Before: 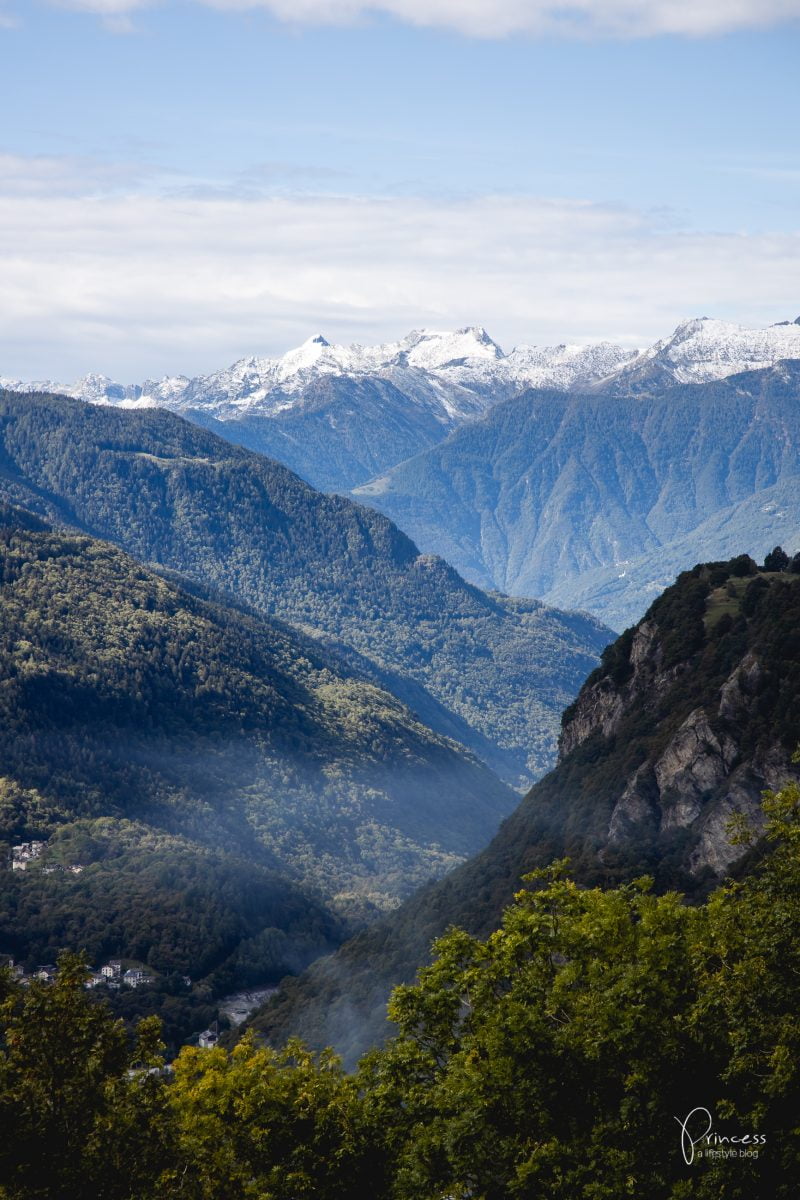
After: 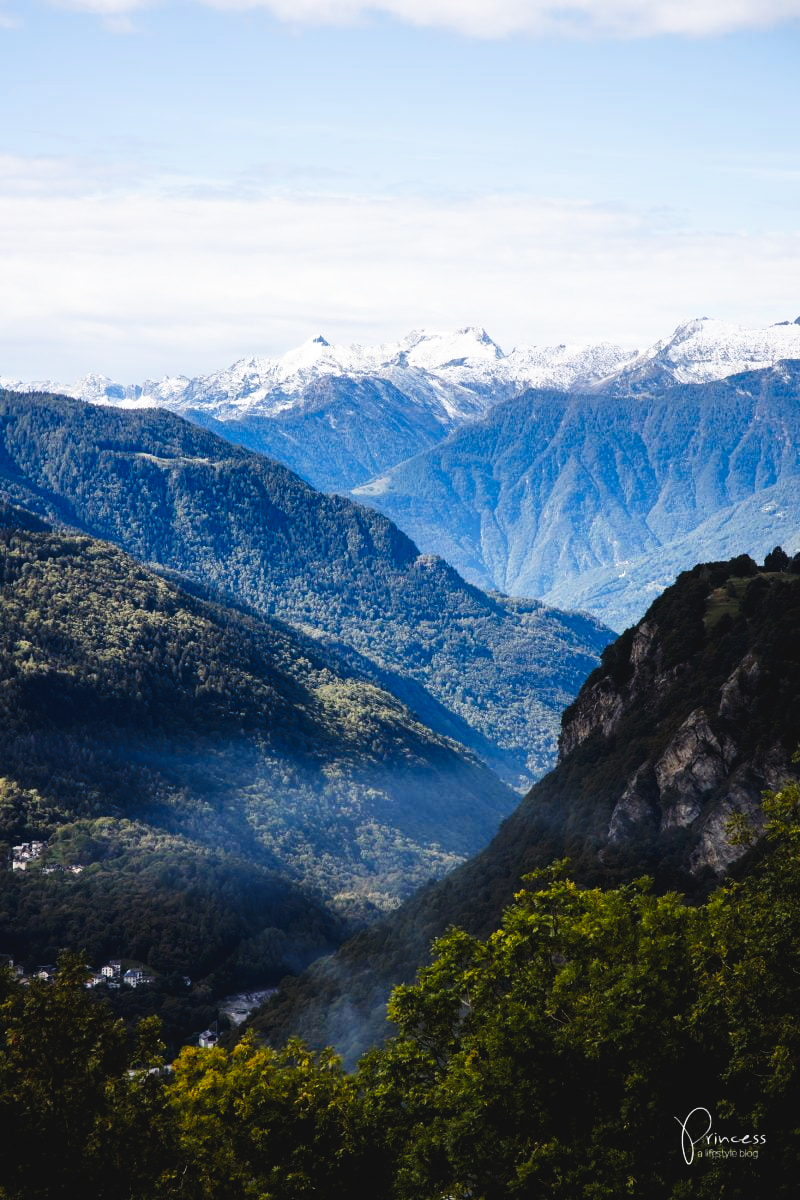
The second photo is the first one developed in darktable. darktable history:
exposure: compensate highlight preservation false
tone curve: curves: ch0 [(0, 0) (0.003, 0.047) (0.011, 0.047) (0.025, 0.049) (0.044, 0.051) (0.069, 0.055) (0.1, 0.066) (0.136, 0.089) (0.177, 0.12) (0.224, 0.155) (0.277, 0.205) (0.335, 0.281) (0.399, 0.37) (0.468, 0.47) (0.543, 0.574) (0.623, 0.687) (0.709, 0.801) (0.801, 0.89) (0.898, 0.963) (1, 1)], preserve colors none
